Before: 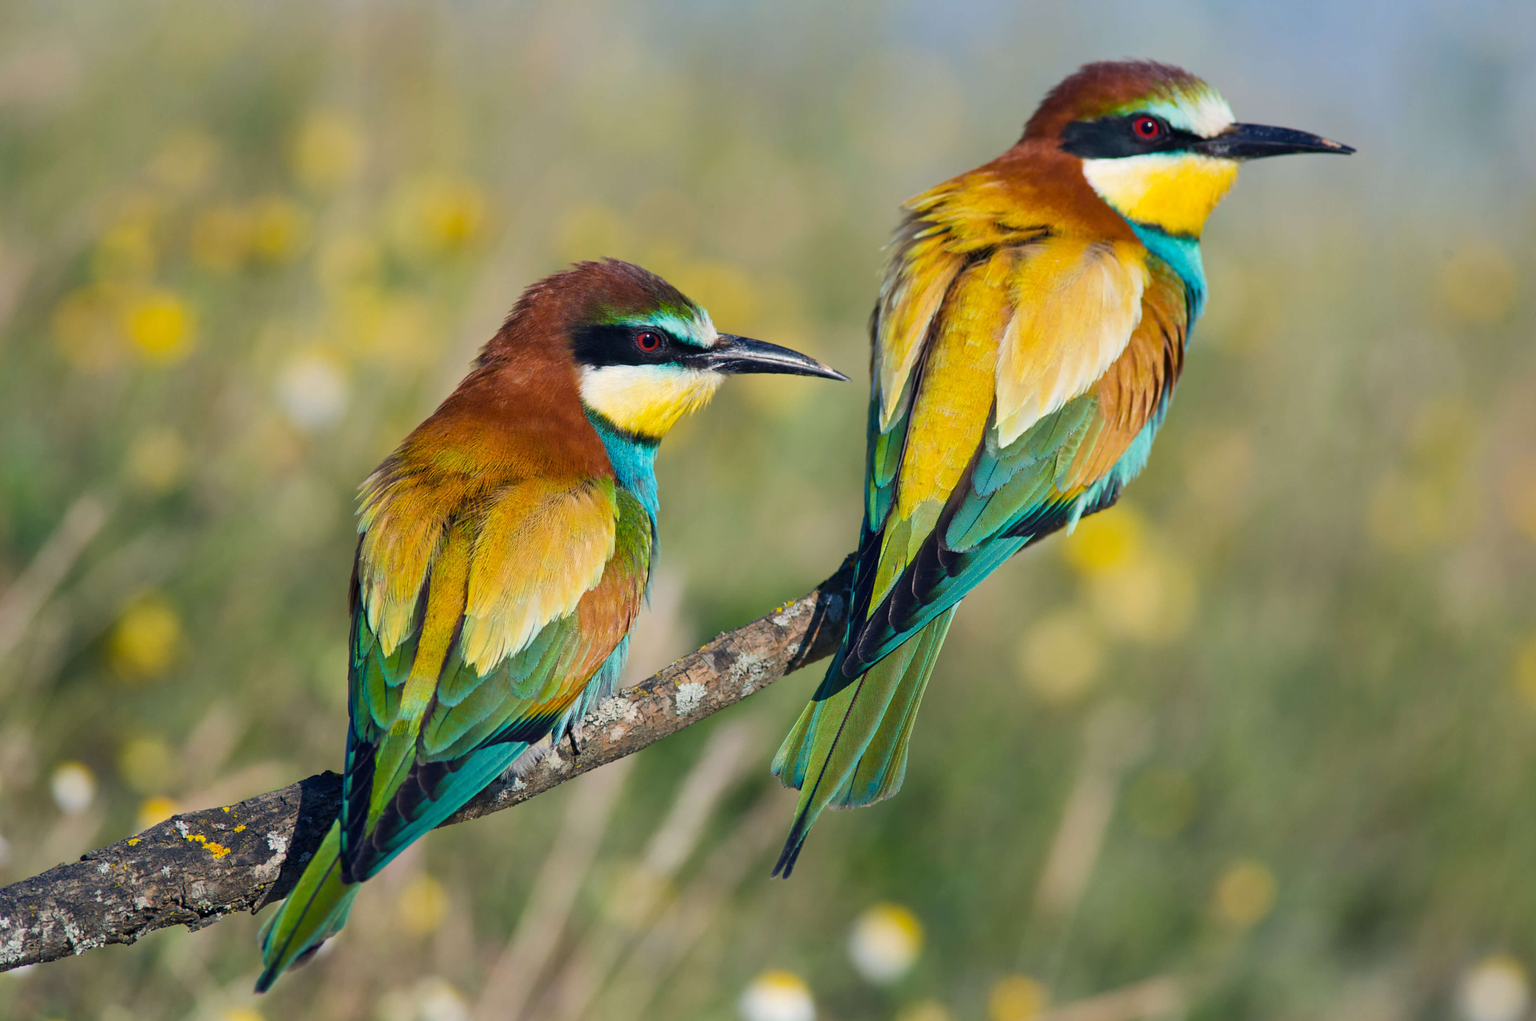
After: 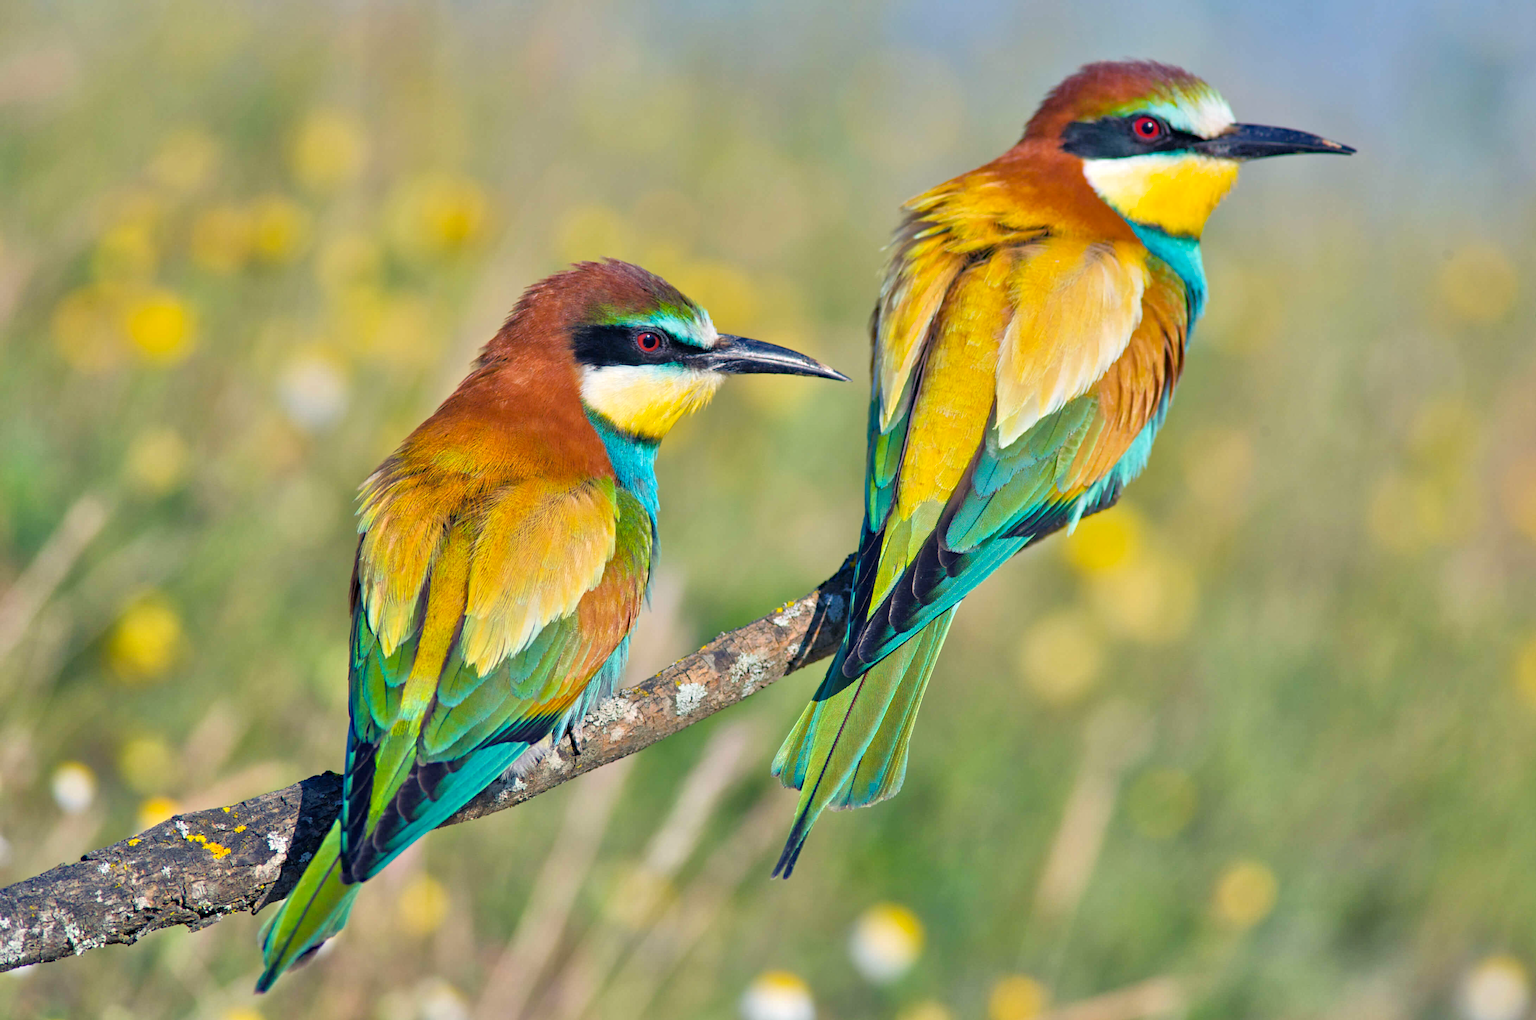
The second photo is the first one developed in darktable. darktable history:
haze removal: compatibility mode true, adaptive false
tone equalizer: -7 EV 0.15 EV, -6 EV 0.6 EV, -5 EV 1.15 EV, -4 EV 1.33 EV, -3 EV 1.15 EV, -2 EV 0.6 EV, -1 EV 0.15 EV, mask exposure compensation -0.5 EV
